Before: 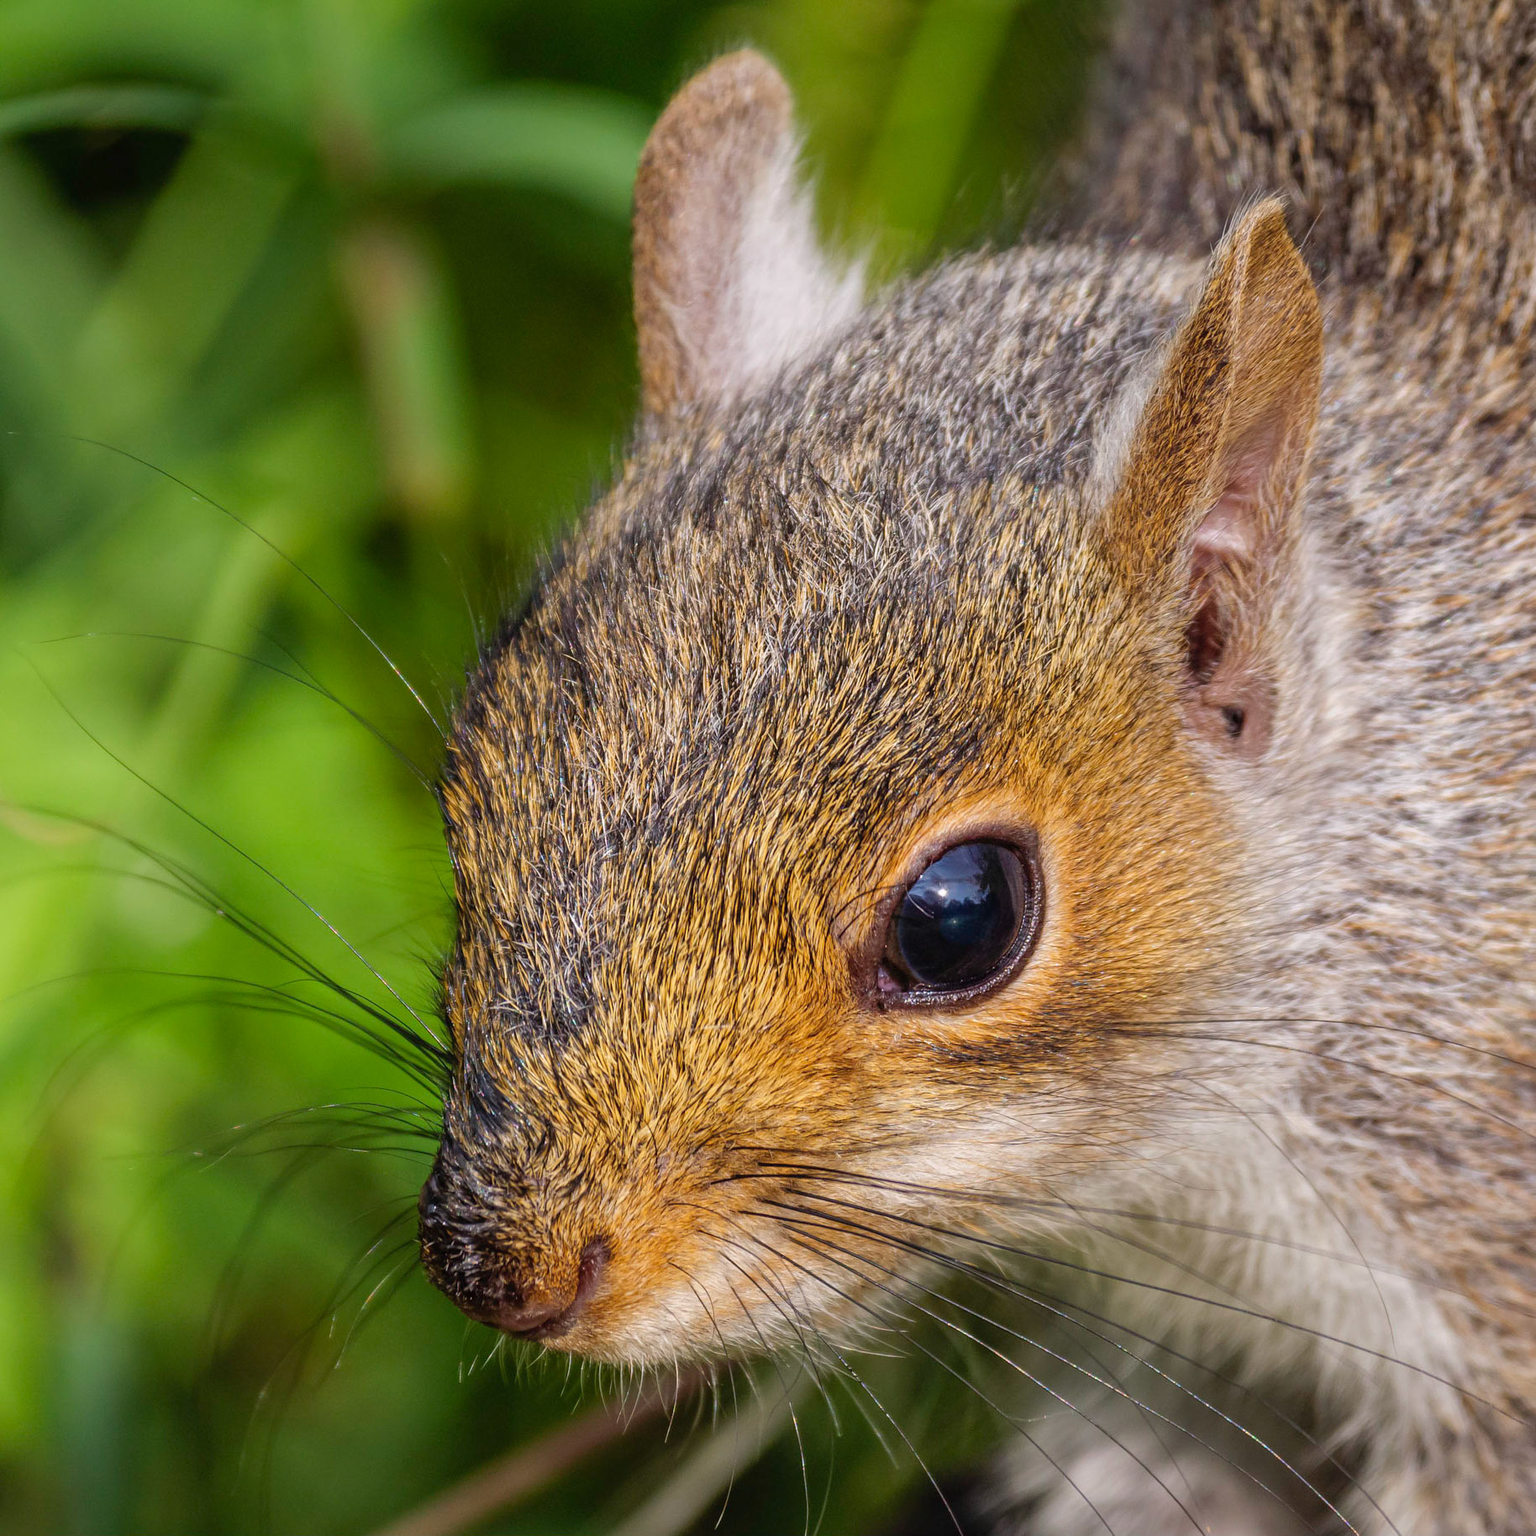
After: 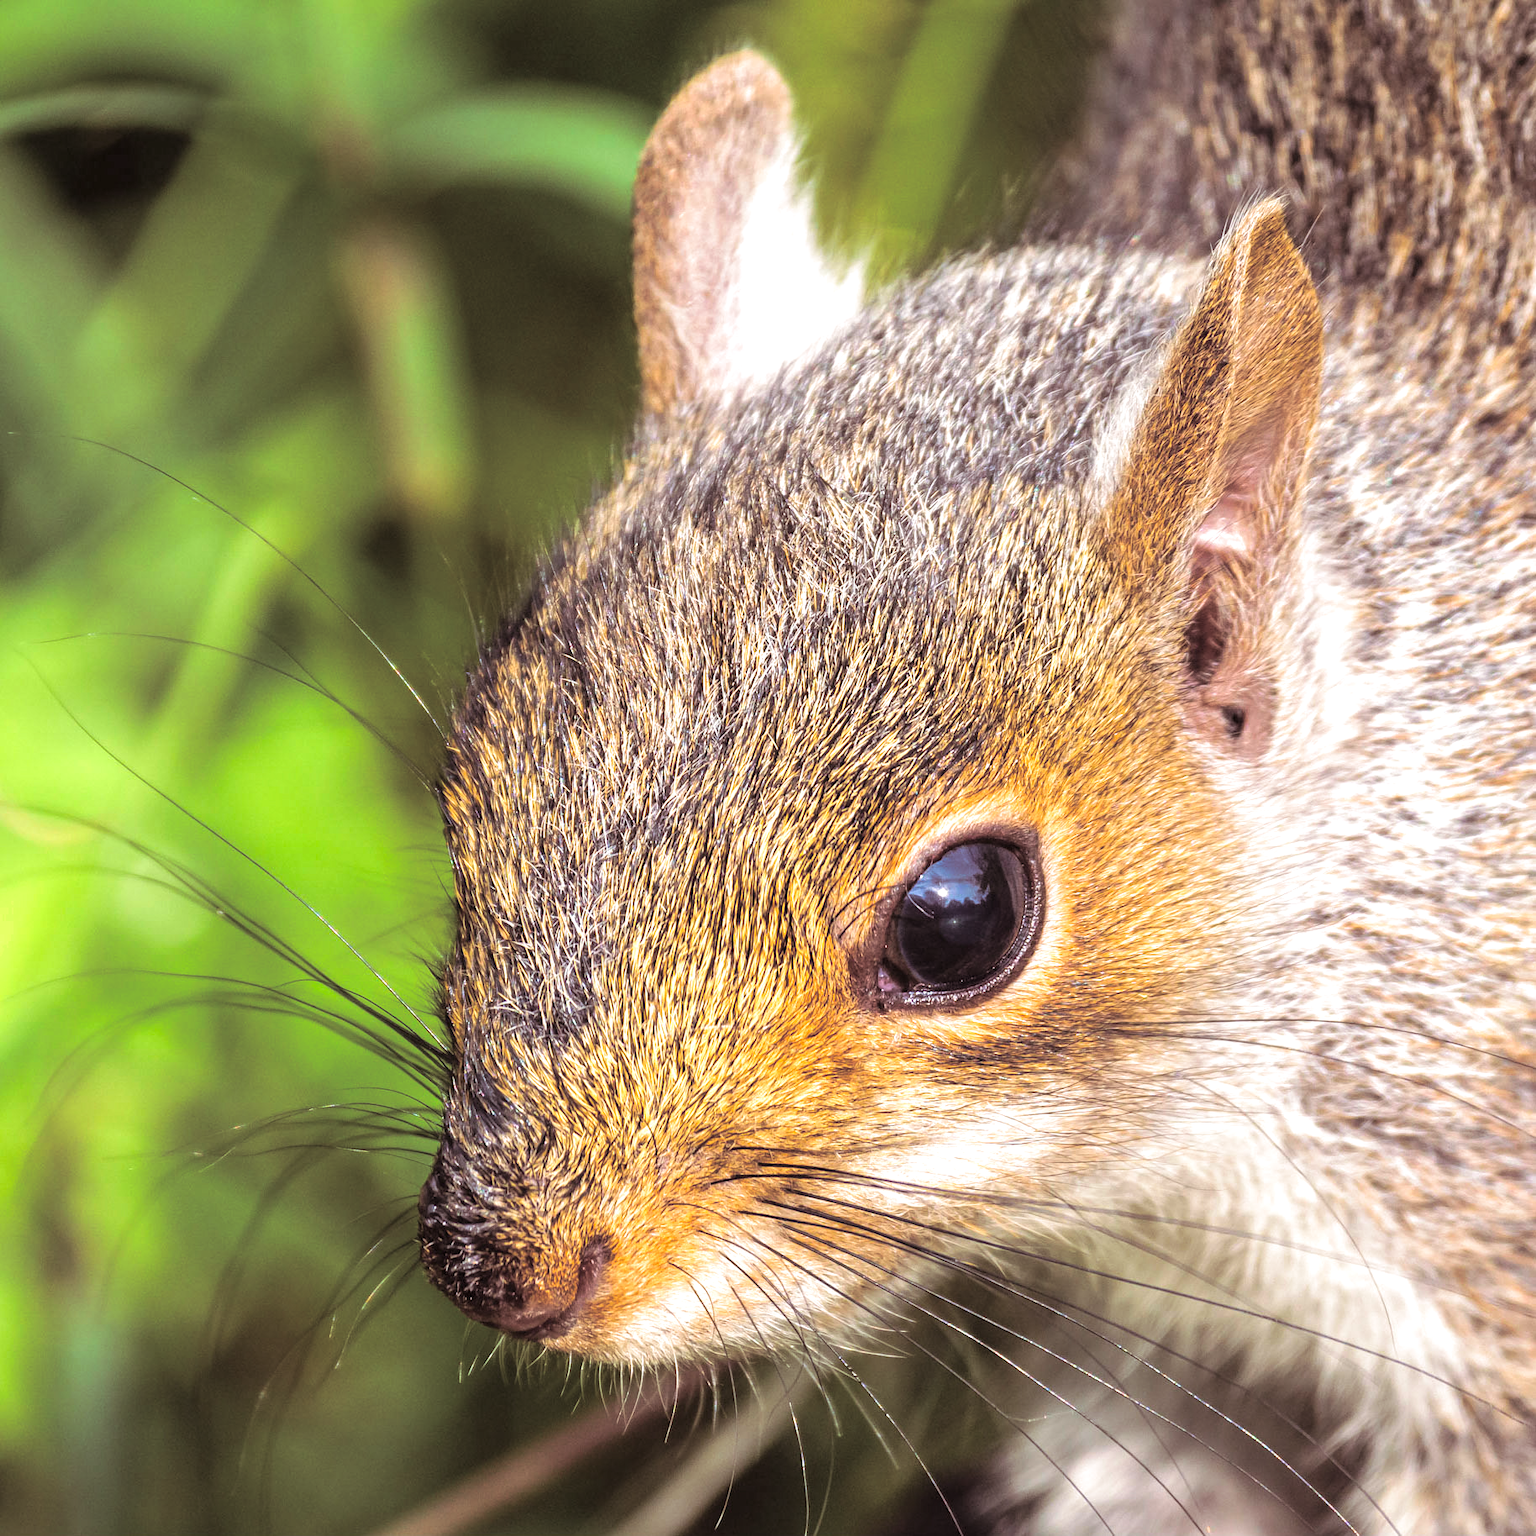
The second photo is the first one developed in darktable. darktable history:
exposure: exposure 0.95 EV, compensate highlight preservation false
split-toning: shadows › saturation 0.24, highlights › hue 54°, highlights › saturation 0.24
